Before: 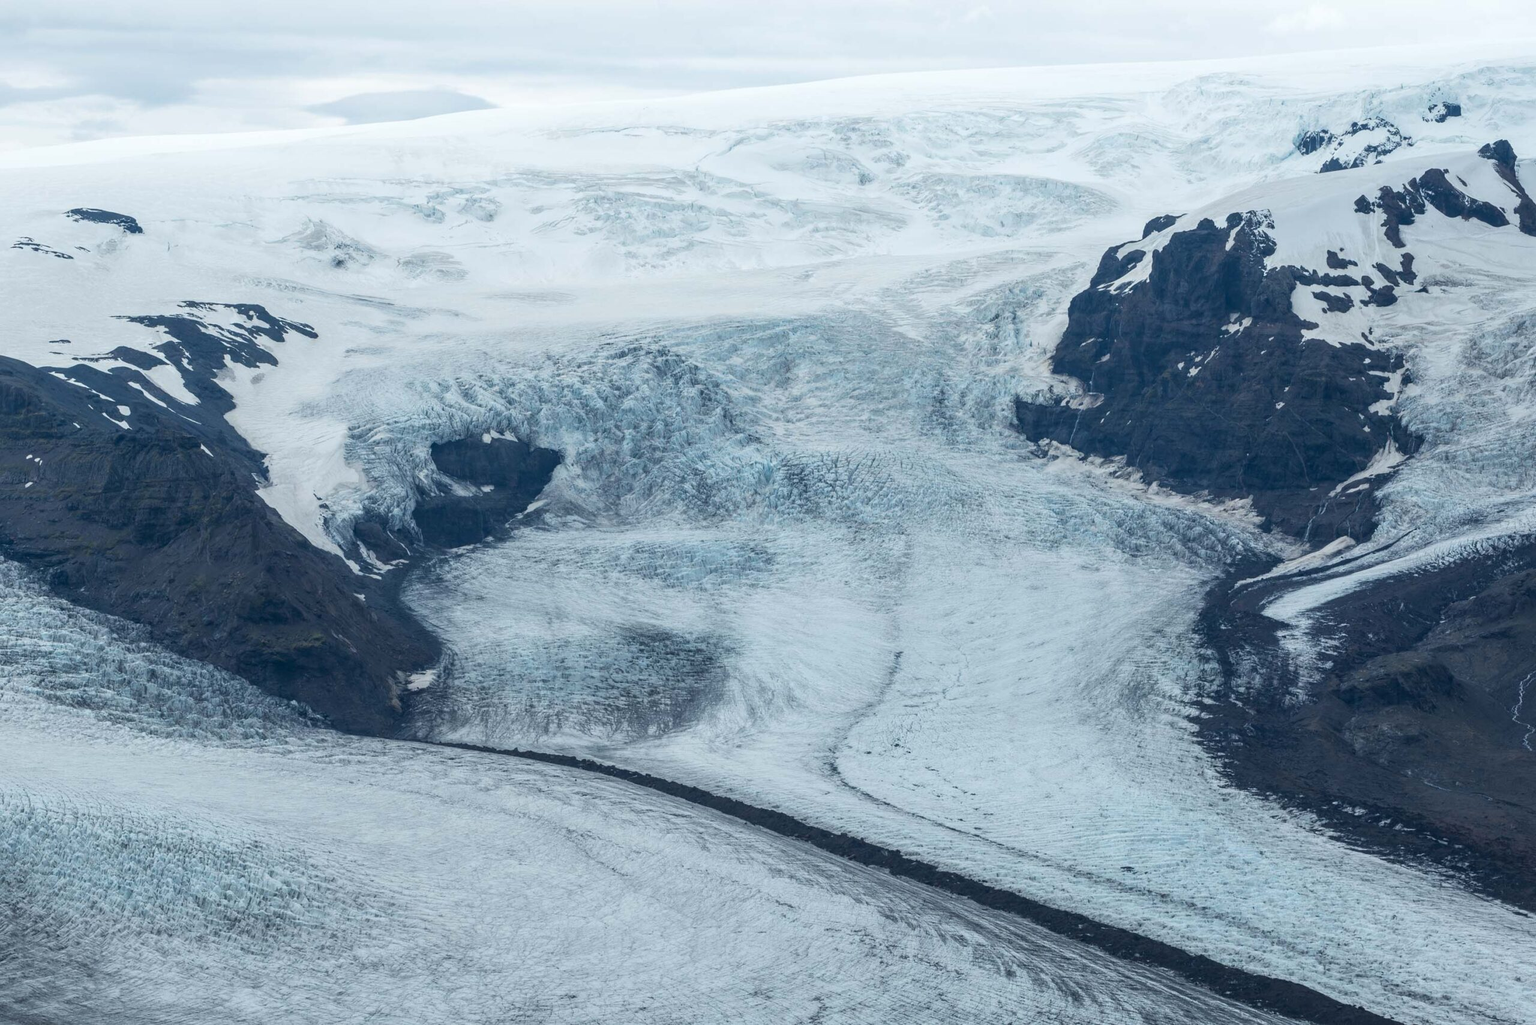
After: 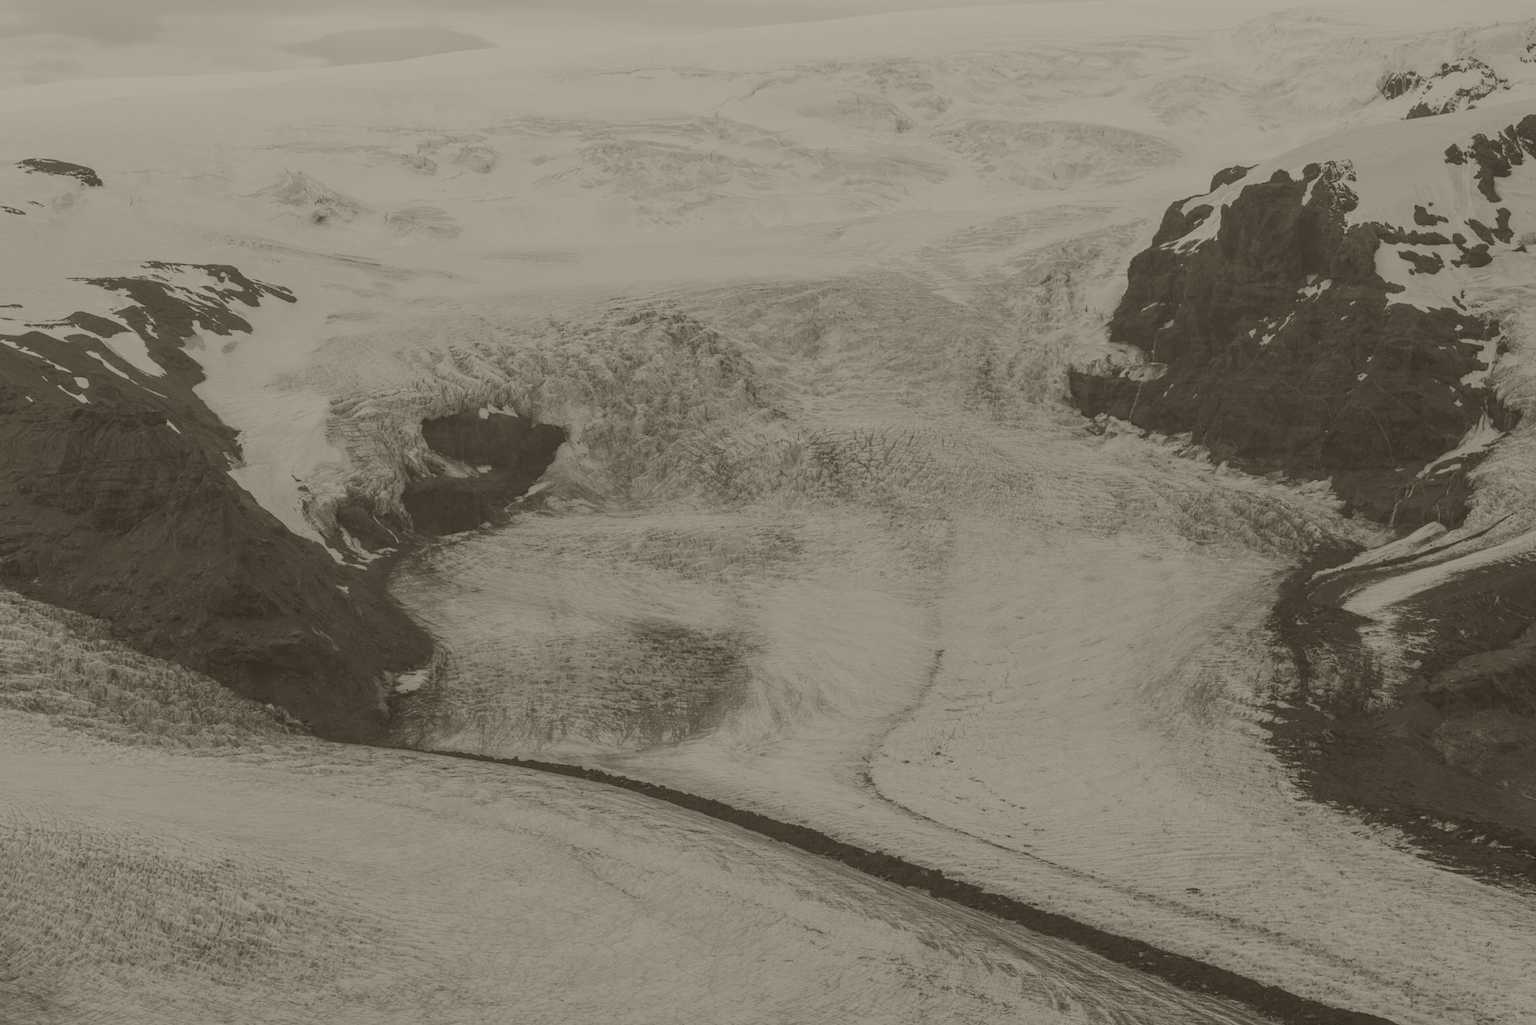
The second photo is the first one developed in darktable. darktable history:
colorize: hue 41.44°, saturation 22%, source mix 60%, lightness 10.61%
contrast brightness saturation: contrast 0.07, brightness 0.08, saturation 0.18
crop: left 3.305%, top 6.436%, right 6.389%, bottom 3.258%
